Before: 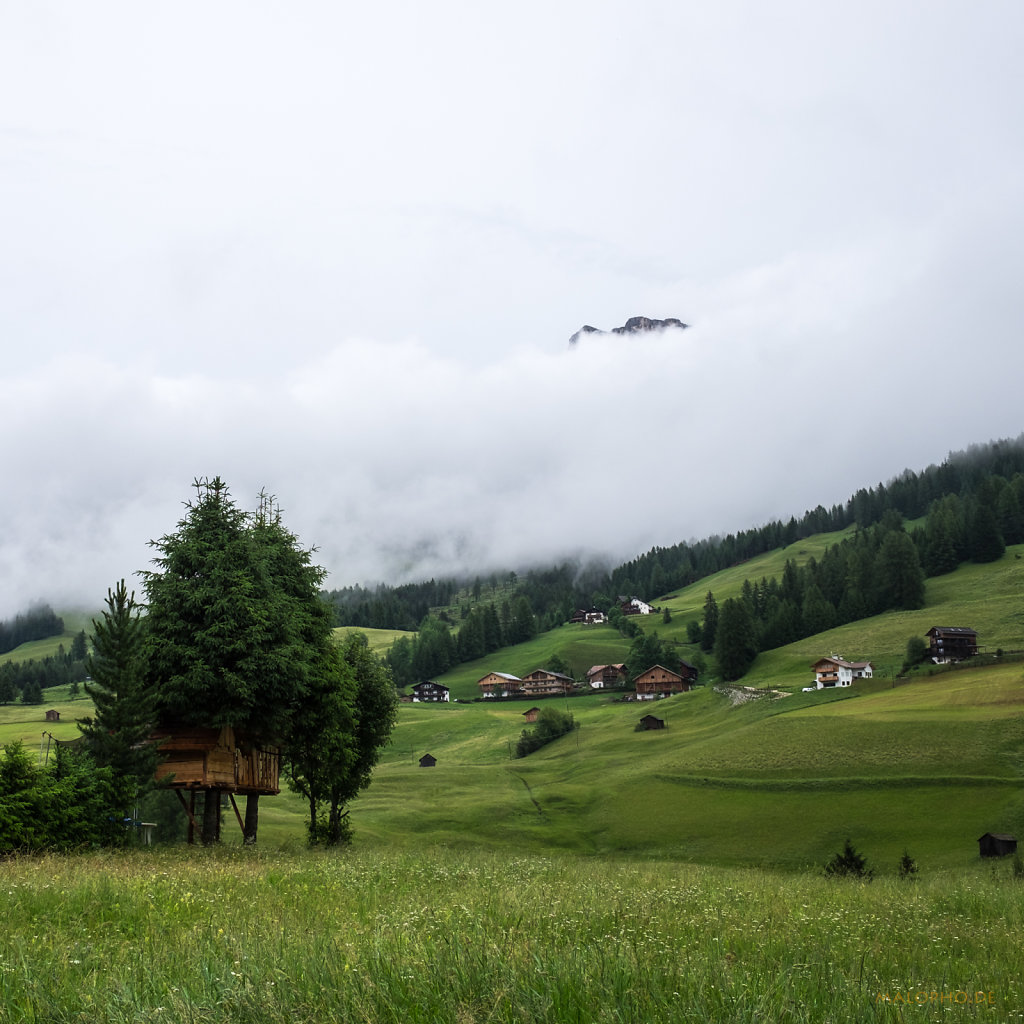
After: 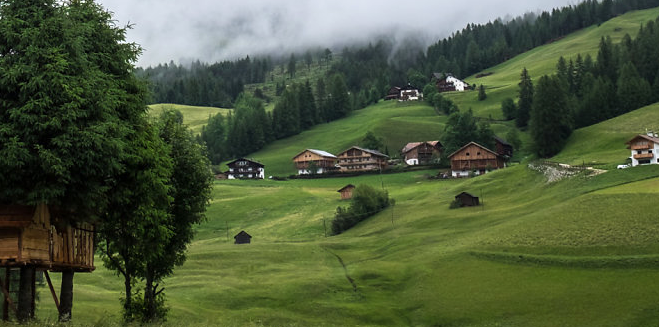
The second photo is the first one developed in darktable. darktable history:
crop: left 18.091%, top 51.13%, right 17.525%, bottom 16.85%
exposure: exposure 0.207 EV, compensate highlight preservation false
